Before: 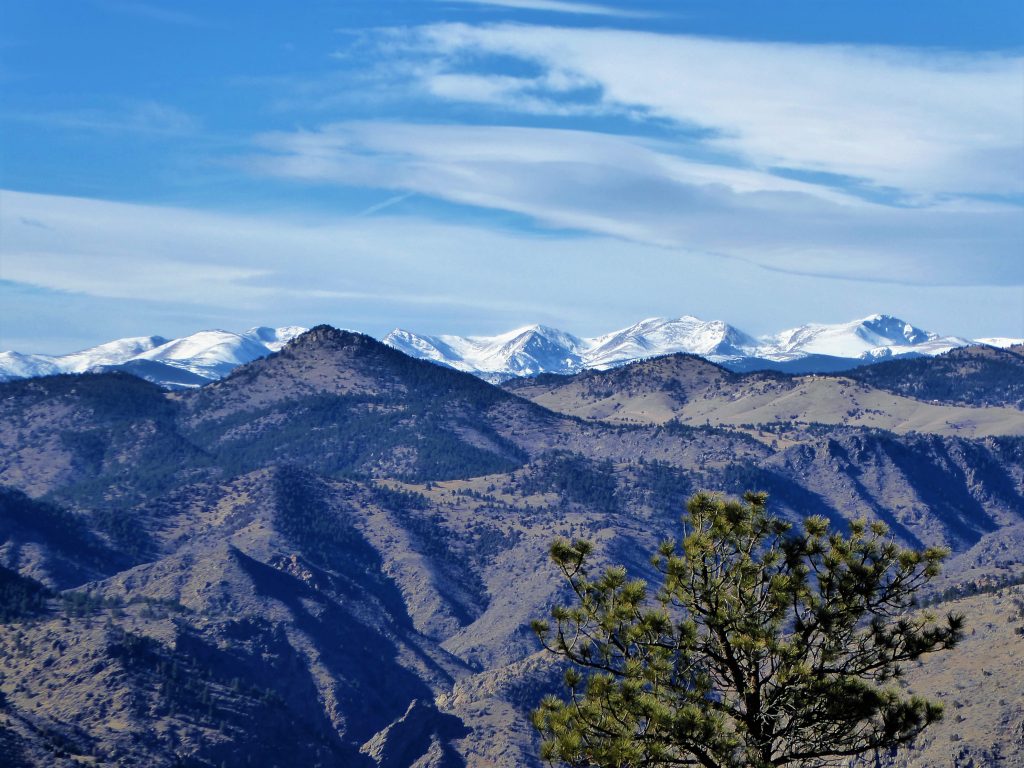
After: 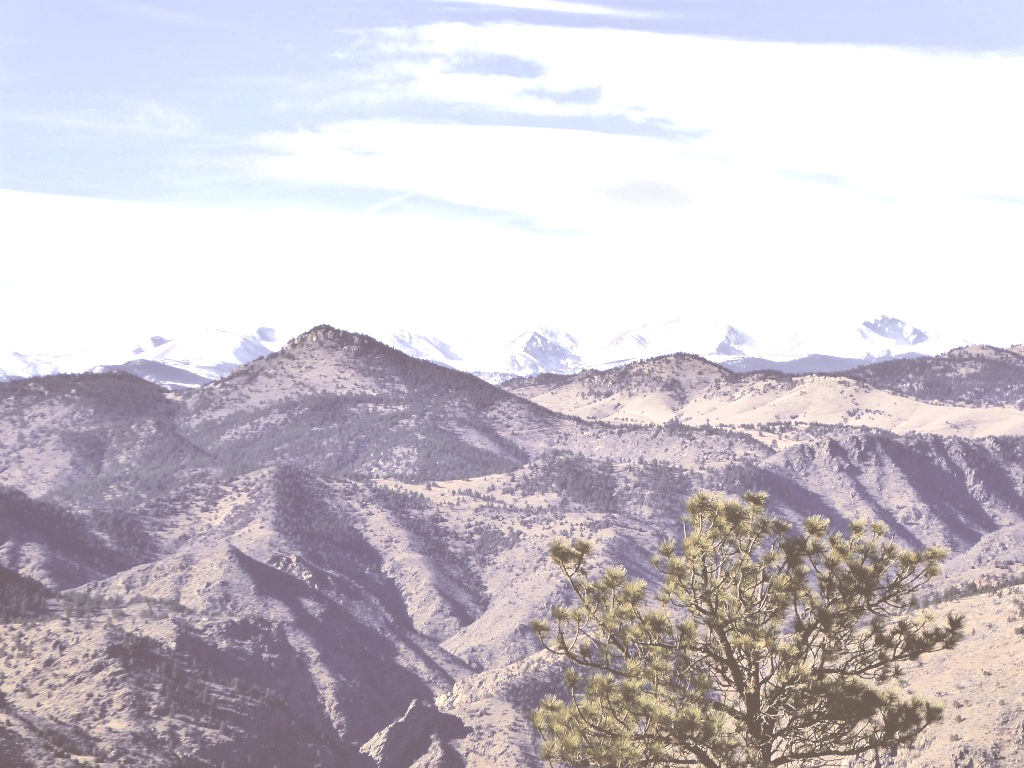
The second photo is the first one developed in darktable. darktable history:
contrast brightness saturation: brightness 0.18, saturation -0.5
color correction: highlights a* 6.27, highlights b* 8.19, shadows a* 5.94, shadows b* 7.23, saturation 0.9
exposure: black level correction -0.023, exposure 1.397 EV, compensate highlight preservation false
